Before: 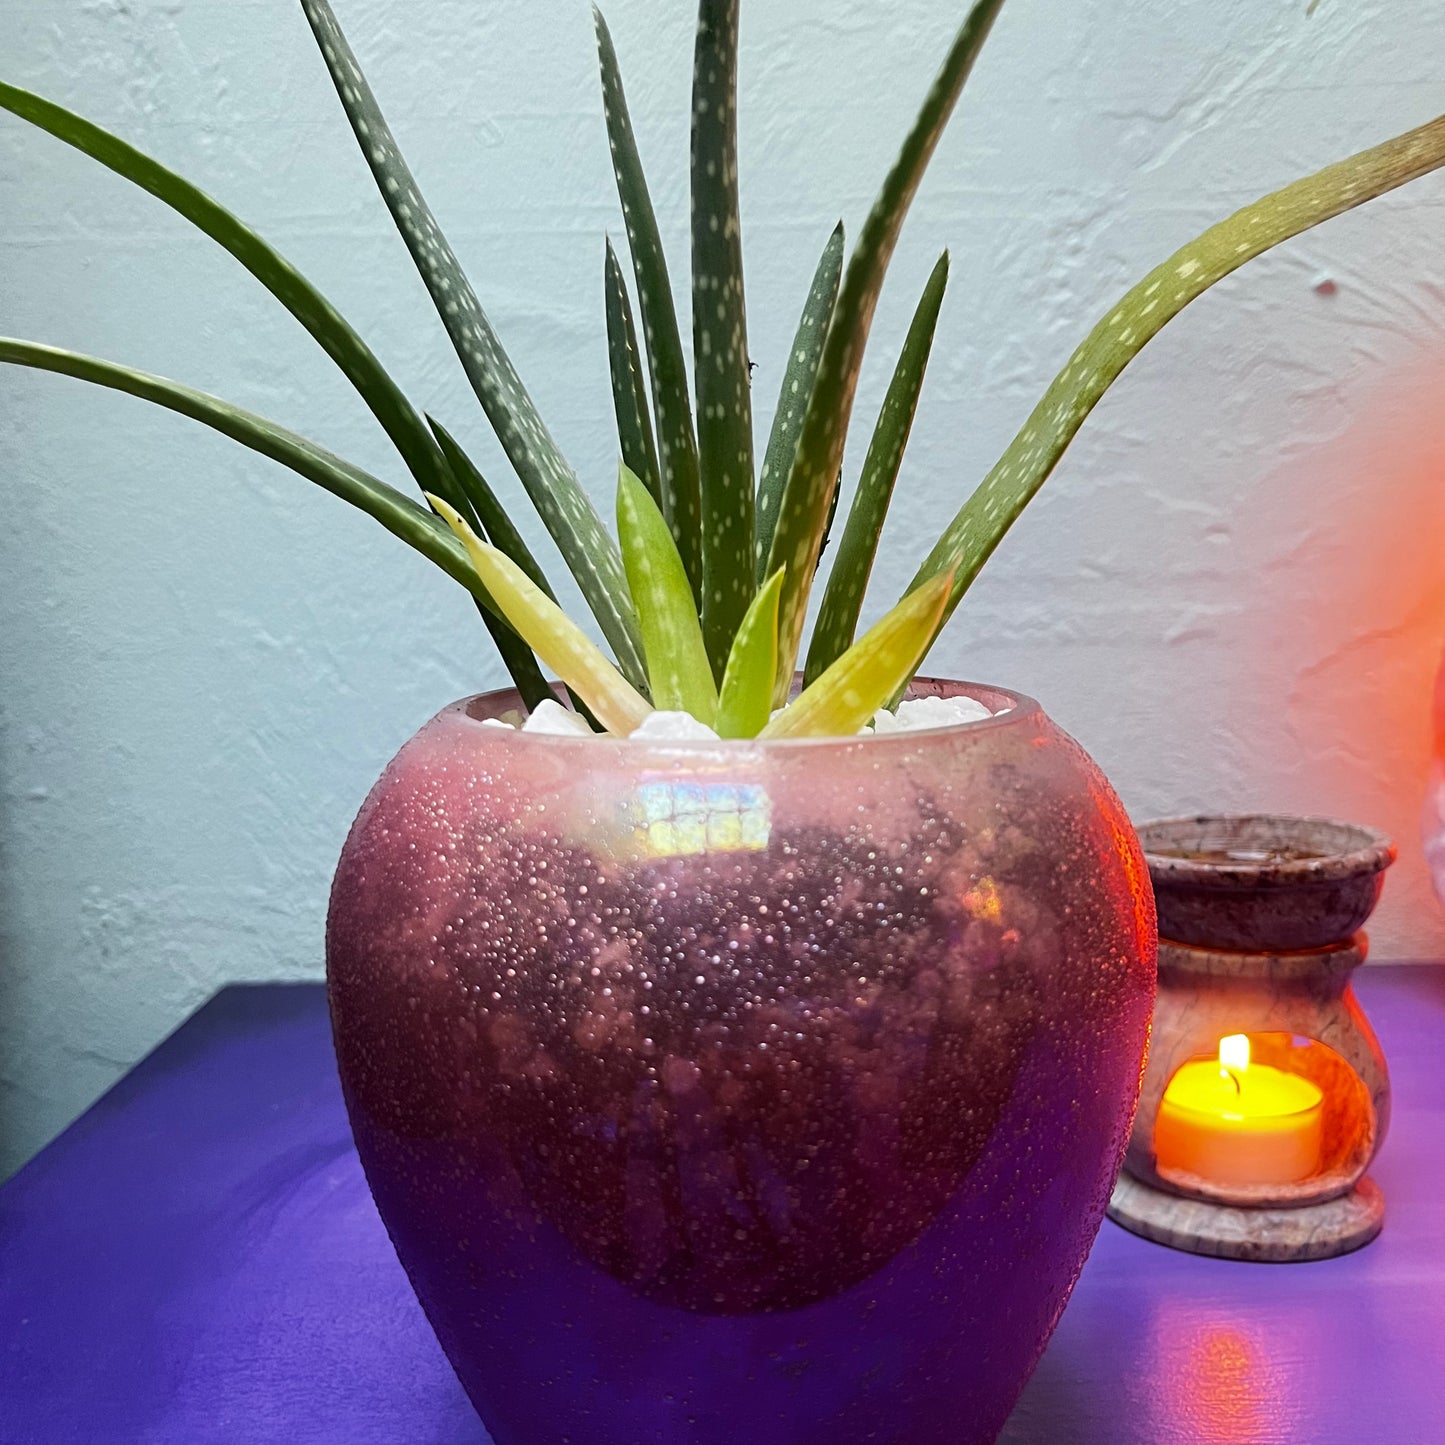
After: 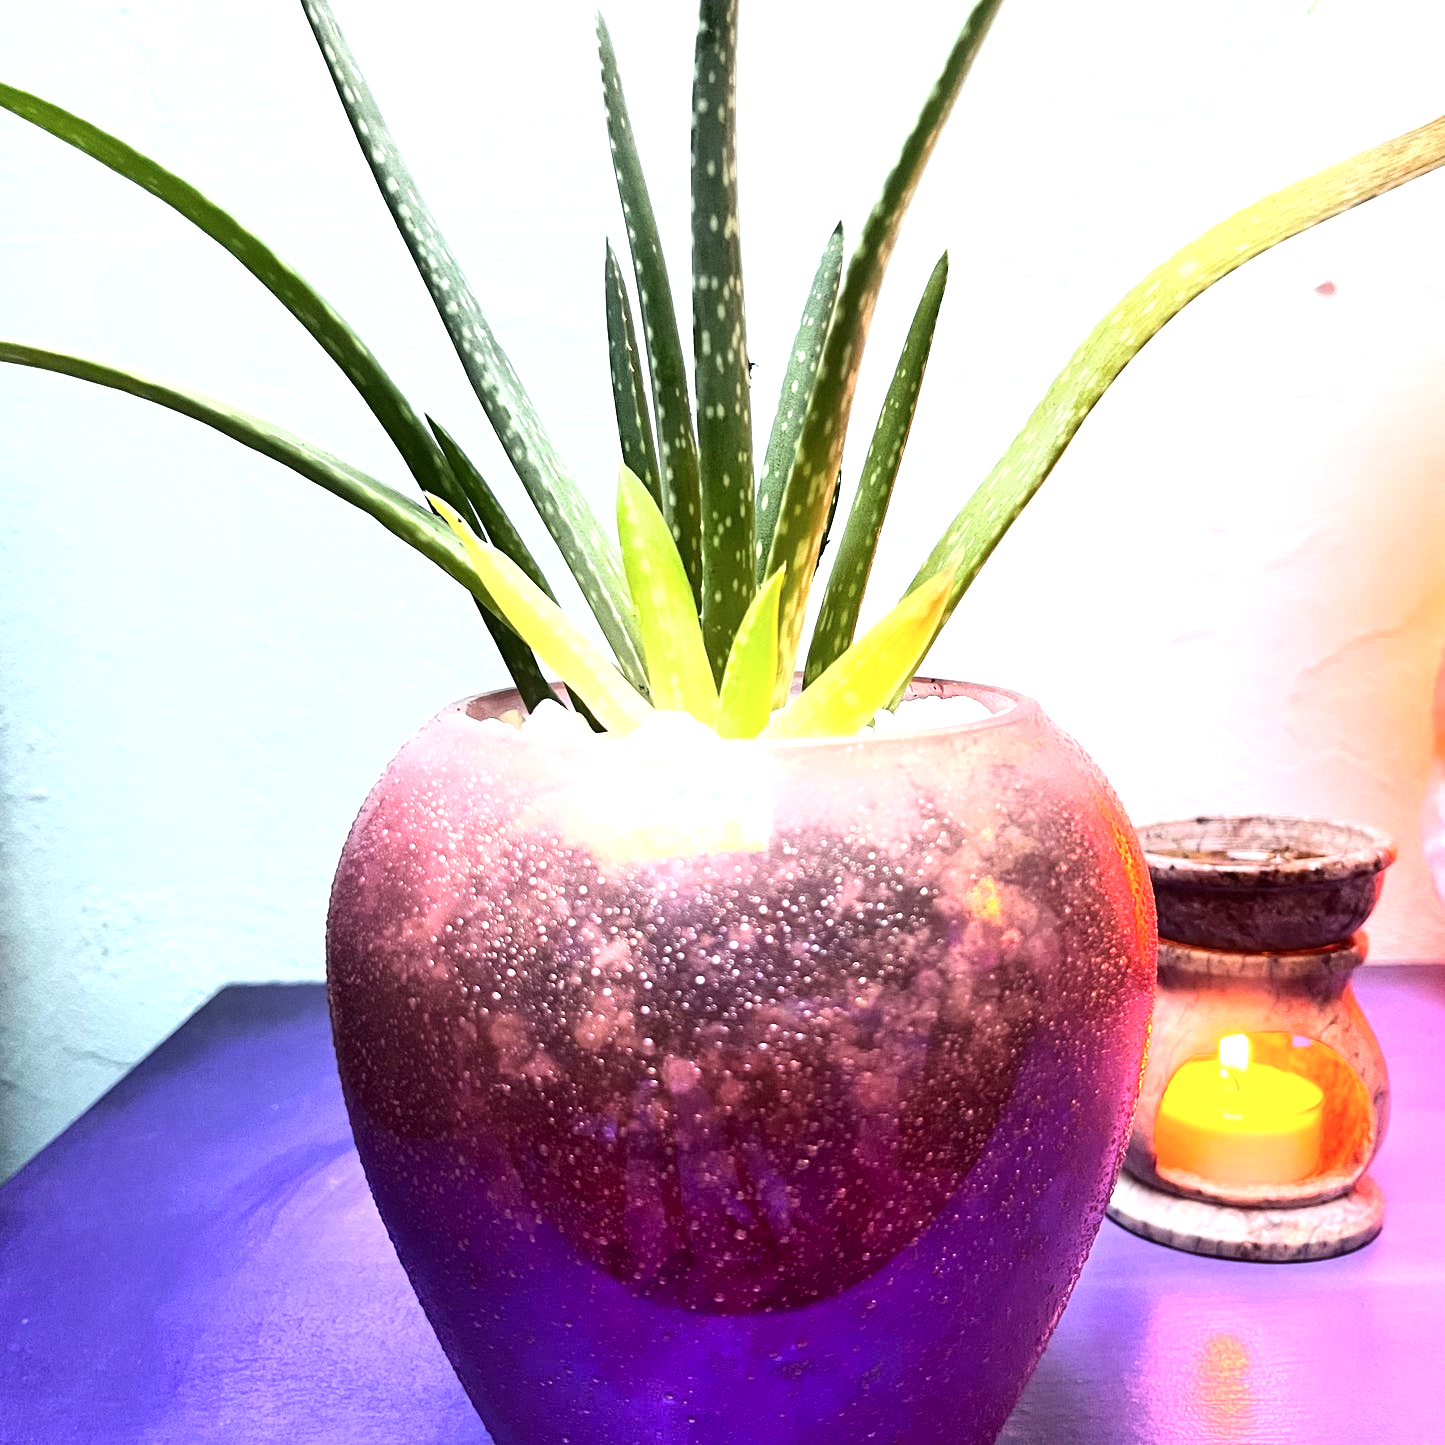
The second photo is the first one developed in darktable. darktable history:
contrast brightness saturation: contrast 0.07
white balance: emerald 1
shadows and highlights: radius 110.86, shadows 51.09, white point adjustment 9.16, highlights -4.17, highlights color adjustment 32.2%, soften with gaussian
base curve: curves: ch0 [(0, 0) (0.018, 0.026) (0.143, 0.37) (0.33, 0.731) (0.458, 0.853) (0.735, 0.965) (0.905, 0.986) (1, 1)]
